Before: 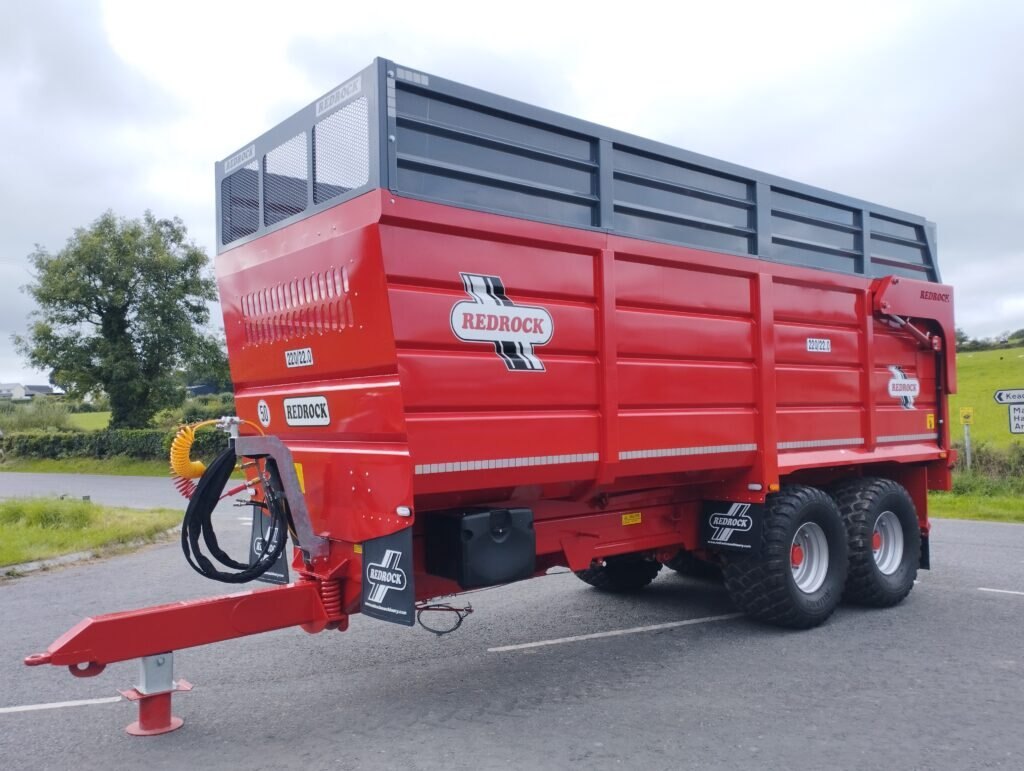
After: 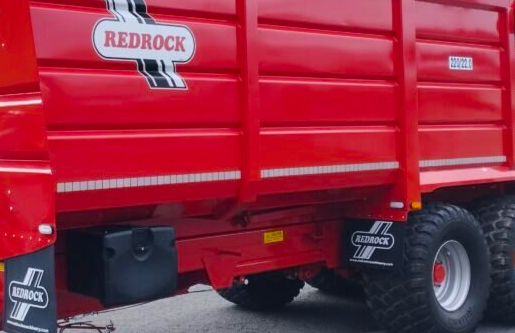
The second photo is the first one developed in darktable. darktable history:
crop: left 35.03%, top 36.625%, right 14.663%, bottom 20.057%
color balance rgb: perceptual saturation grading › global saturation 20%, global vibrance 10%
